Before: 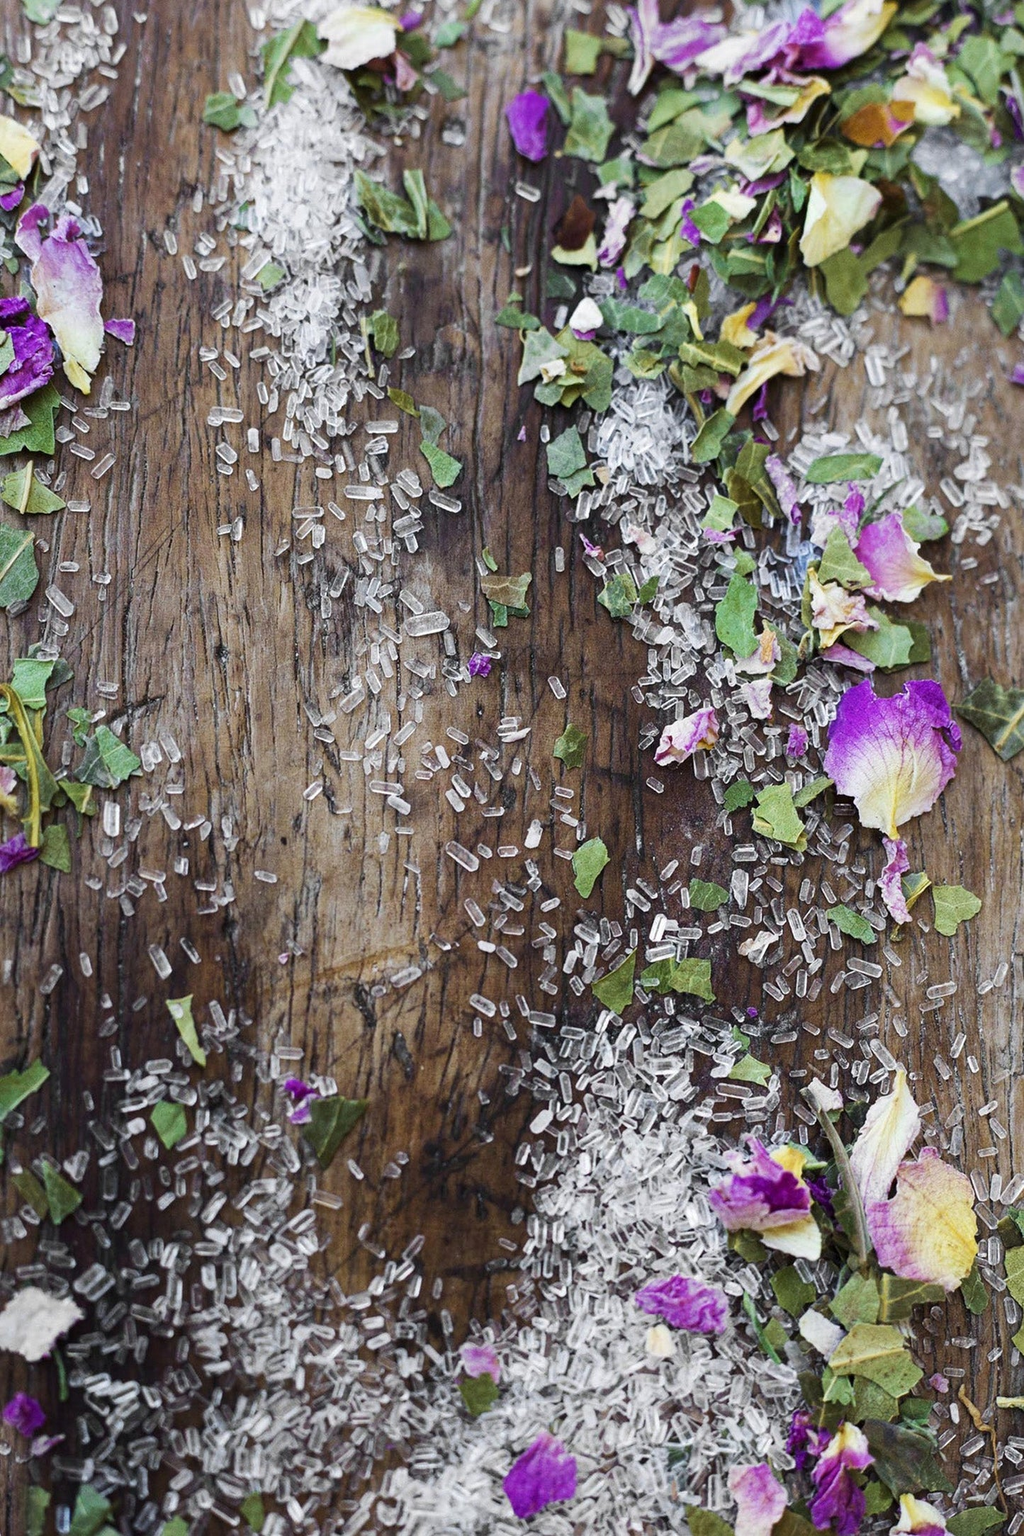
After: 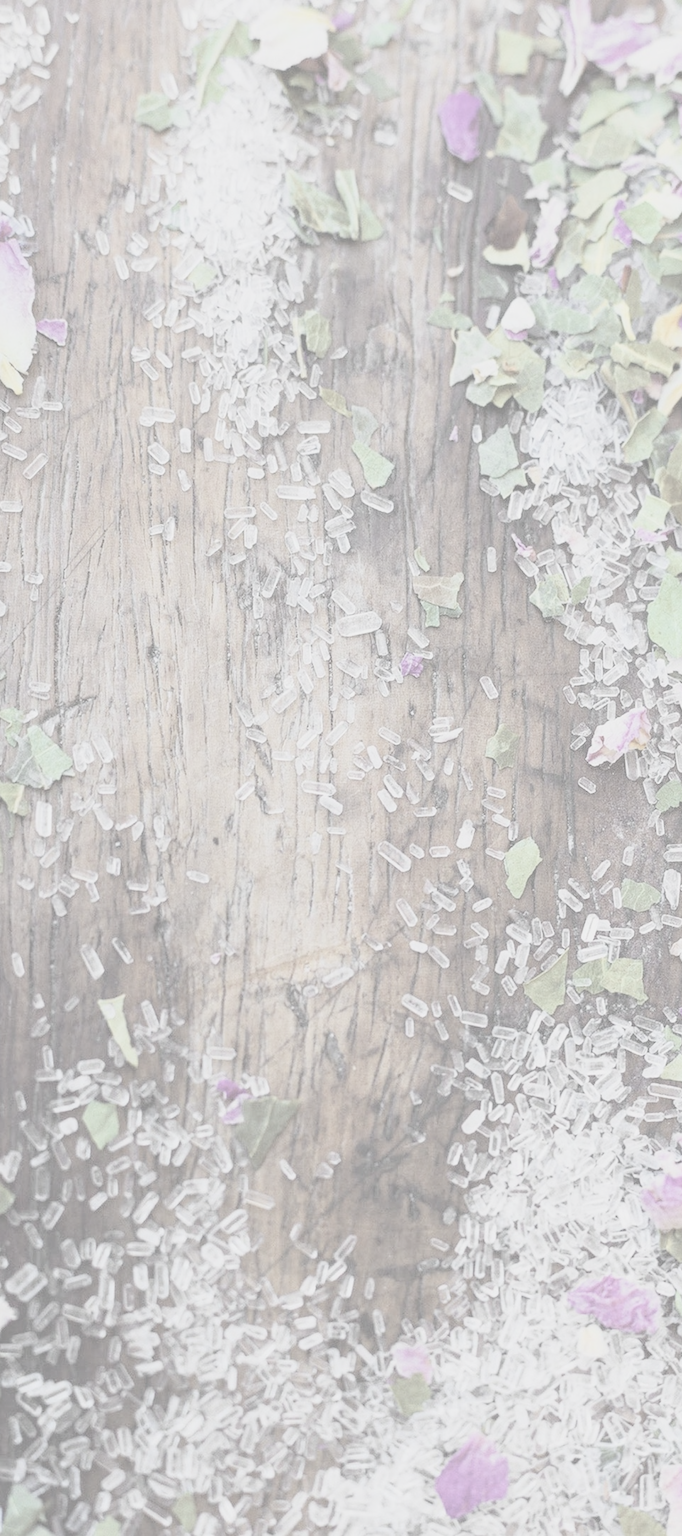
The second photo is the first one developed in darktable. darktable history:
base curve: curves: ch0 [(0, 0) (0.989, 0.992)], preserve colors none
crop and rotate: left 6.648%, right 26.604%
tone curve: curves: ch0 [(0, 0) (0.131, 0.116) (0.316, 0.345) (0.501, 0.584) (0.629, 0.732) (0.812, 0.888) (1, 0.974)]; ch1 [(0, 0) (0.366, 0.367) (0.475, 0.453) (0.494, 0.497) (0.504, 0.503) (0.553, 0.584) (1, 1)]; ch2 [(0, 0) (0.333, 0.346) (0.375, 0.375) (0.424, 0.43) (0.476, 0.492) (0.502, 0.501) (0.533, 0.556) (0.566, 0.599) (0.614, 0.653) (1, 1)], preserve colors basic power
contrast brightness saturation: contrast -0.331, brightness 0.747, saturation -0.789
